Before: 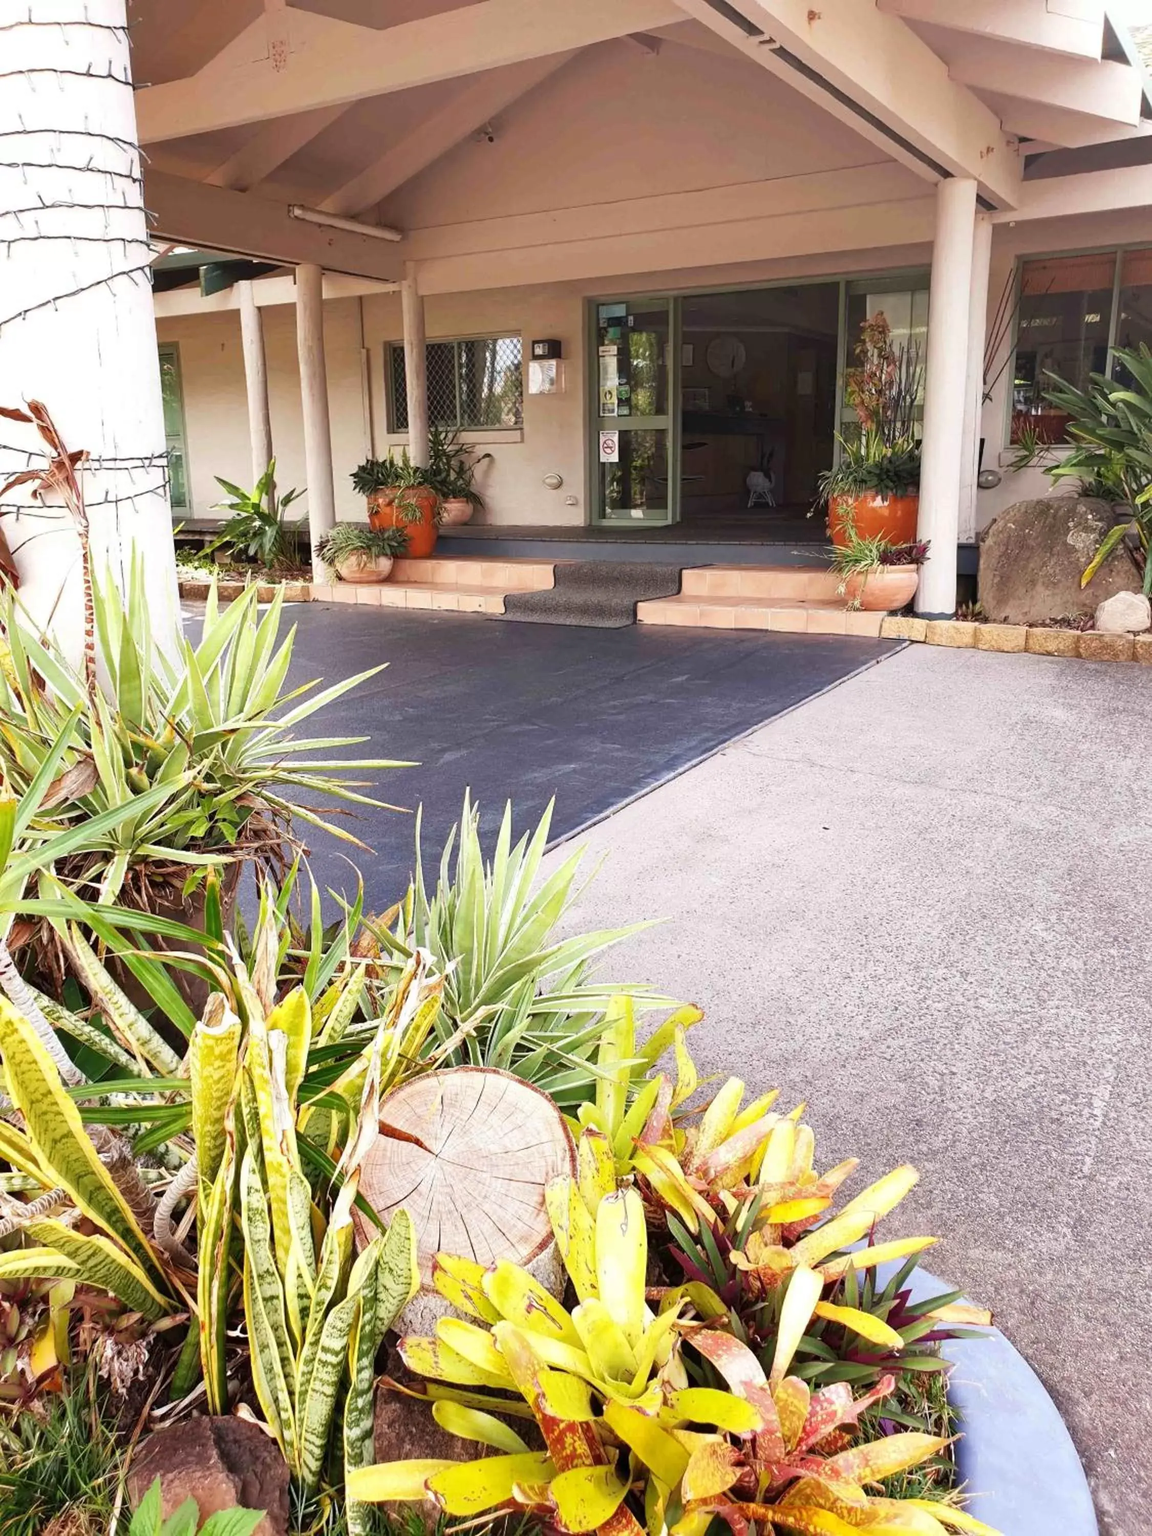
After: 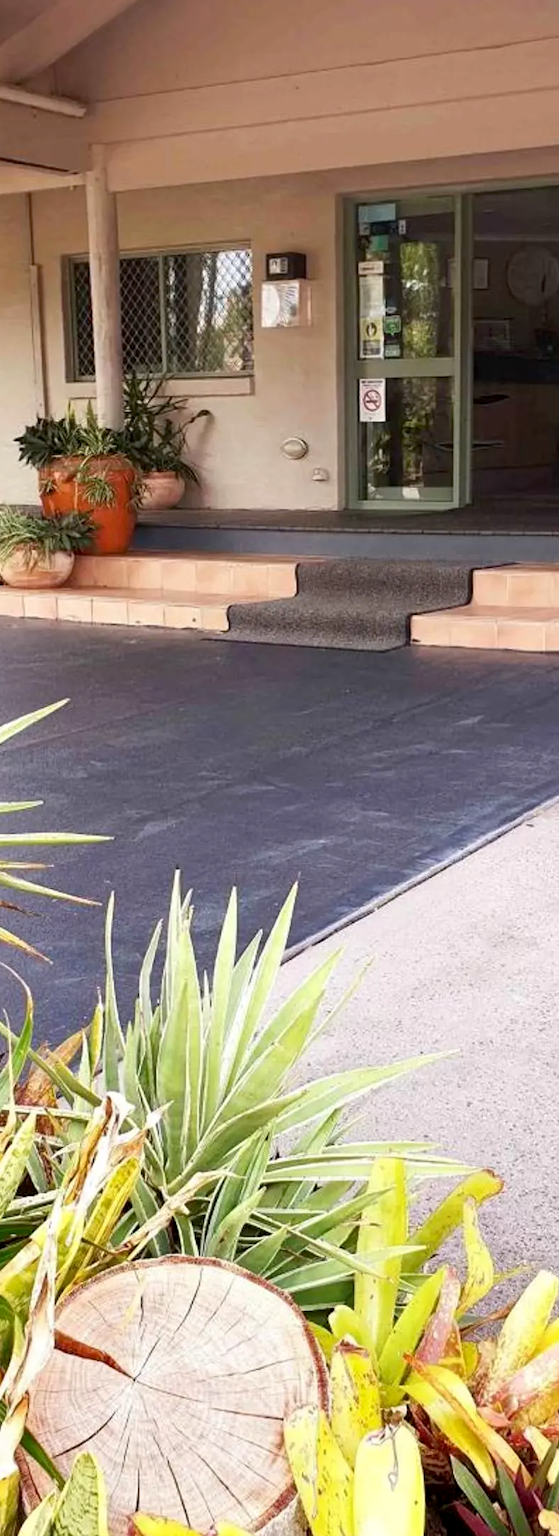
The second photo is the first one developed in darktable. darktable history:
exposure: black level correction 0.005, exposure 0.014 EV, compensate highlight preservation false
crop and rotate: left 29.476%, top 10.214%, right 35.32%, bottom 17.333%
tone equalizer: on, module defaults
